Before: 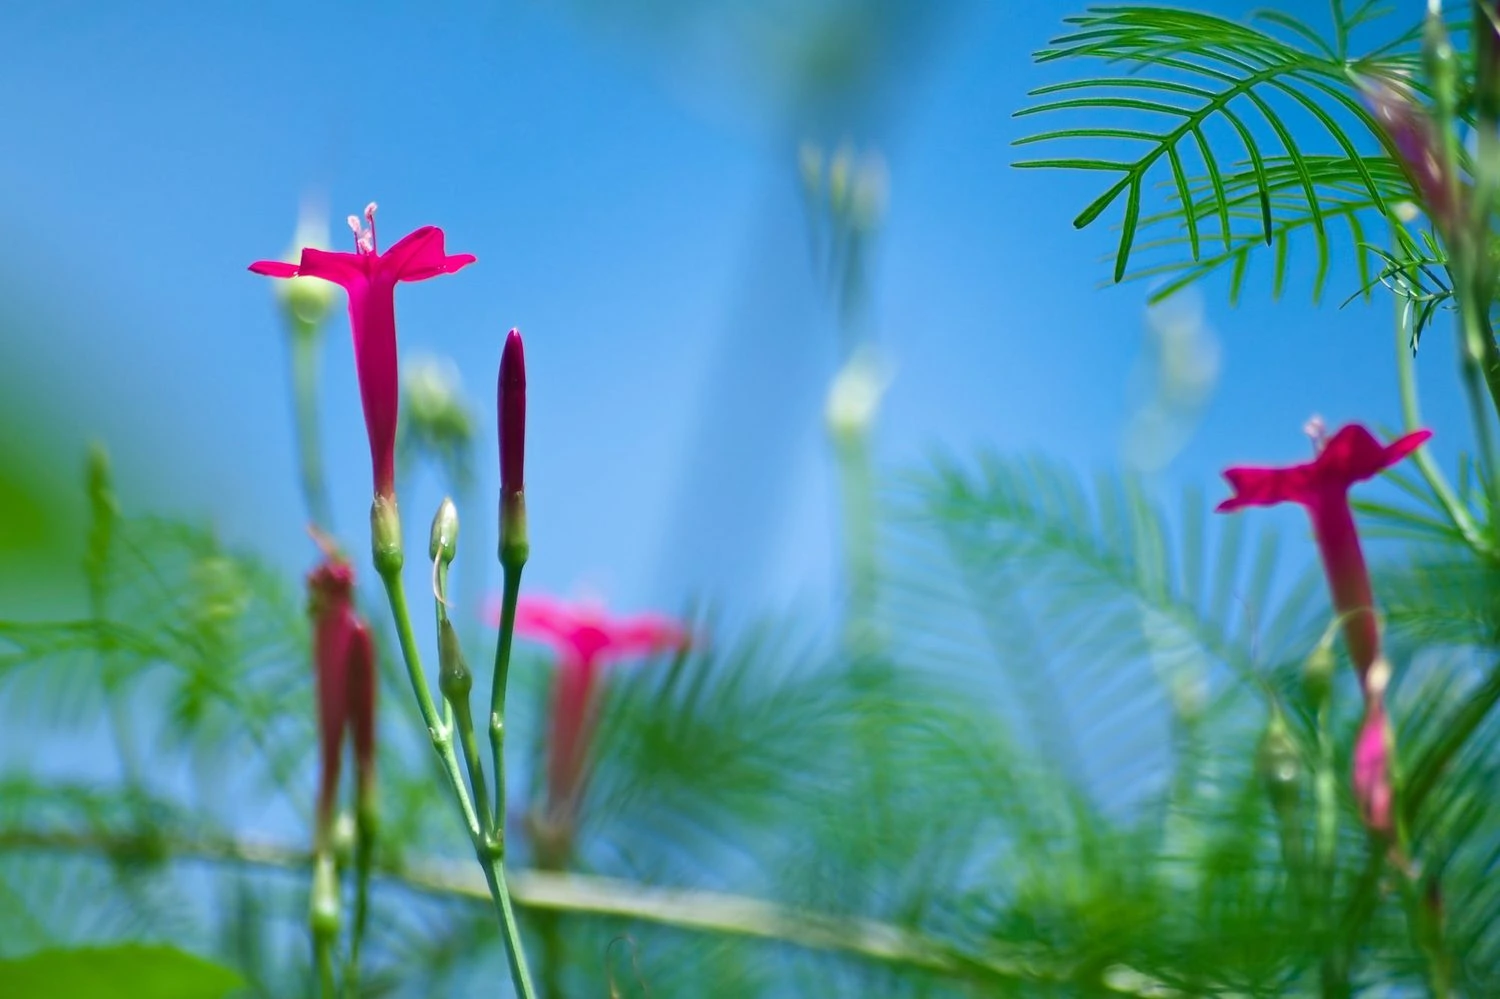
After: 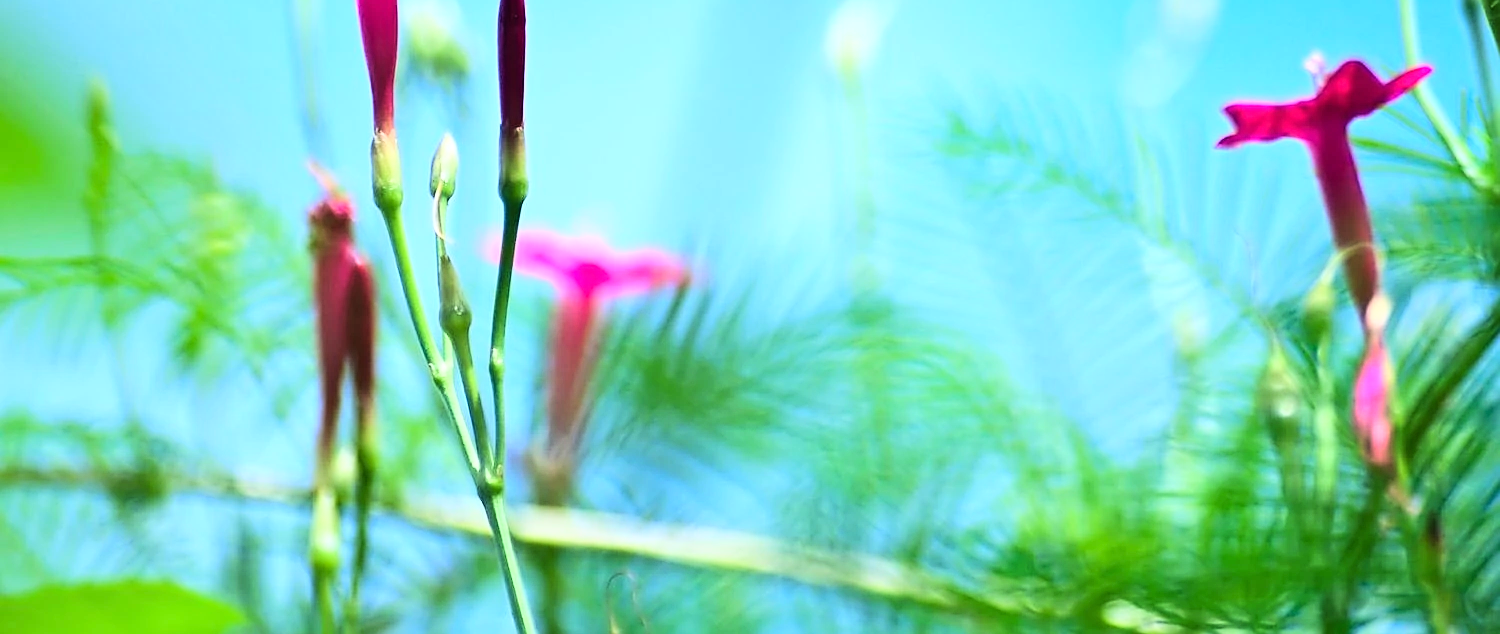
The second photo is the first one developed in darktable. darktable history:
sharpen: on, module defaults
base curve: curves: ch0 [(0, 0) (0.007, 0.004) (0.027, 0.03) (0.046, 0.07) (0.207, 0.54) (0.442, 0.872) (0.673, 0.972) (1, 1)]
crop and rotate: top 36.469%
